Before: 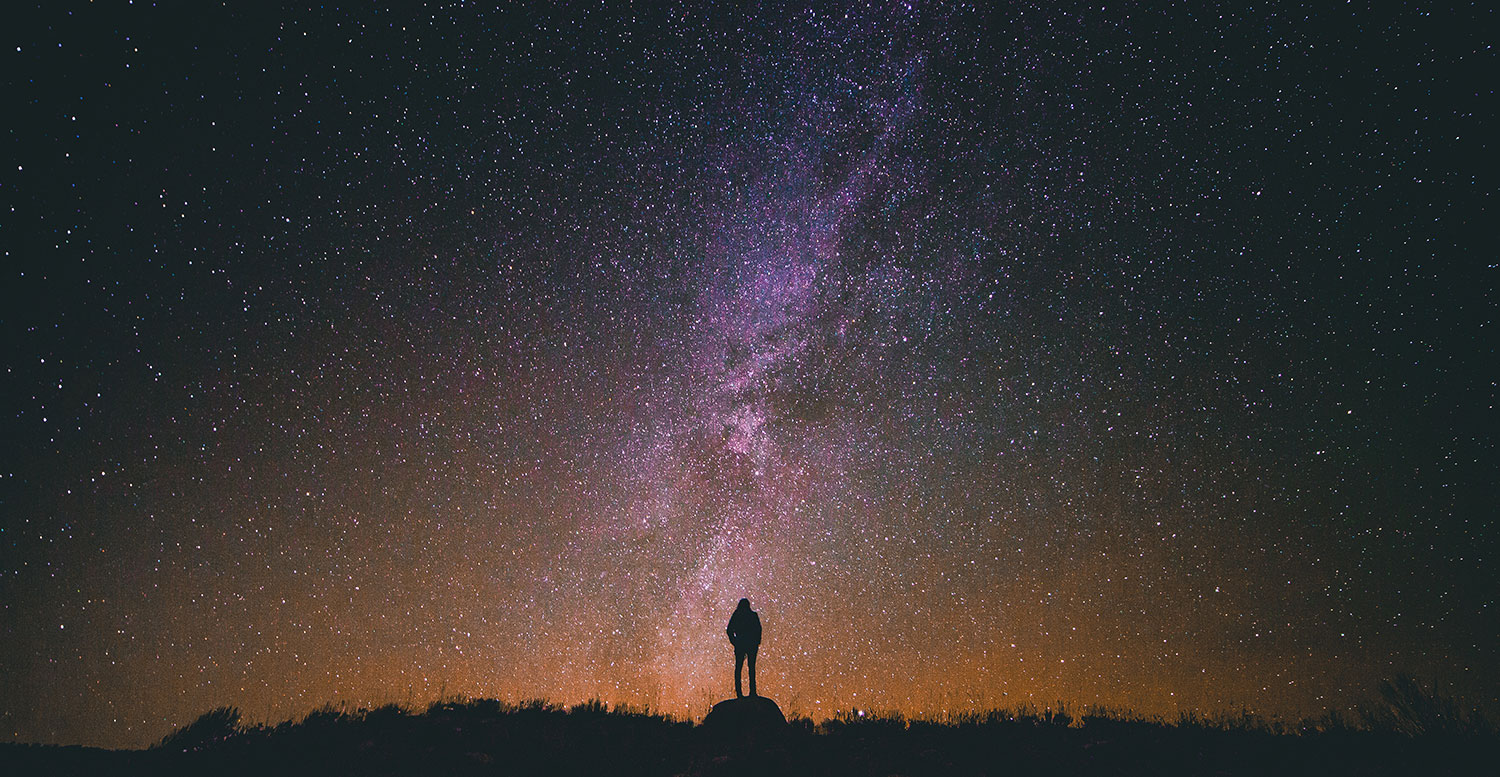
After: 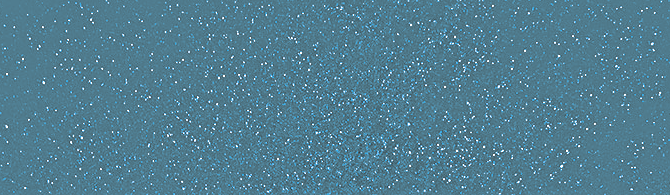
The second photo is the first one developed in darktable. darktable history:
sharpen: amount 0.478
graduated density: on, module defaults
crop: left 28.64%, top 16.832%, right 26.637%, bottom 58.055%
highpass: sharpness 25.84%, contrast boost 14.94%
color balance rgb: linear chroma grading › global chroma 9%, perceptual saturation grading › global saturation 36%, perceptual brilliance grading › global brilliance 15%, perceptual brilliance grading › shadows -35%, global vibrance 15%
color balance: mode lift, gamma, gain (sRGB), lift [0.997, 0.979, 1.021, 1.011], gamma [1, 1.084, 0.916, 0.998], gain [1, 0.87, 1.13, 1.101], contrast 4.55%, contrast fulcrum 38.24%, output saturation 104.09%
split-toning: shadows › hue 220°, shadows › saturation 0.64, highlights › hue 220°, highlights › saturation 0.64, balance 0, compress 5.22%
